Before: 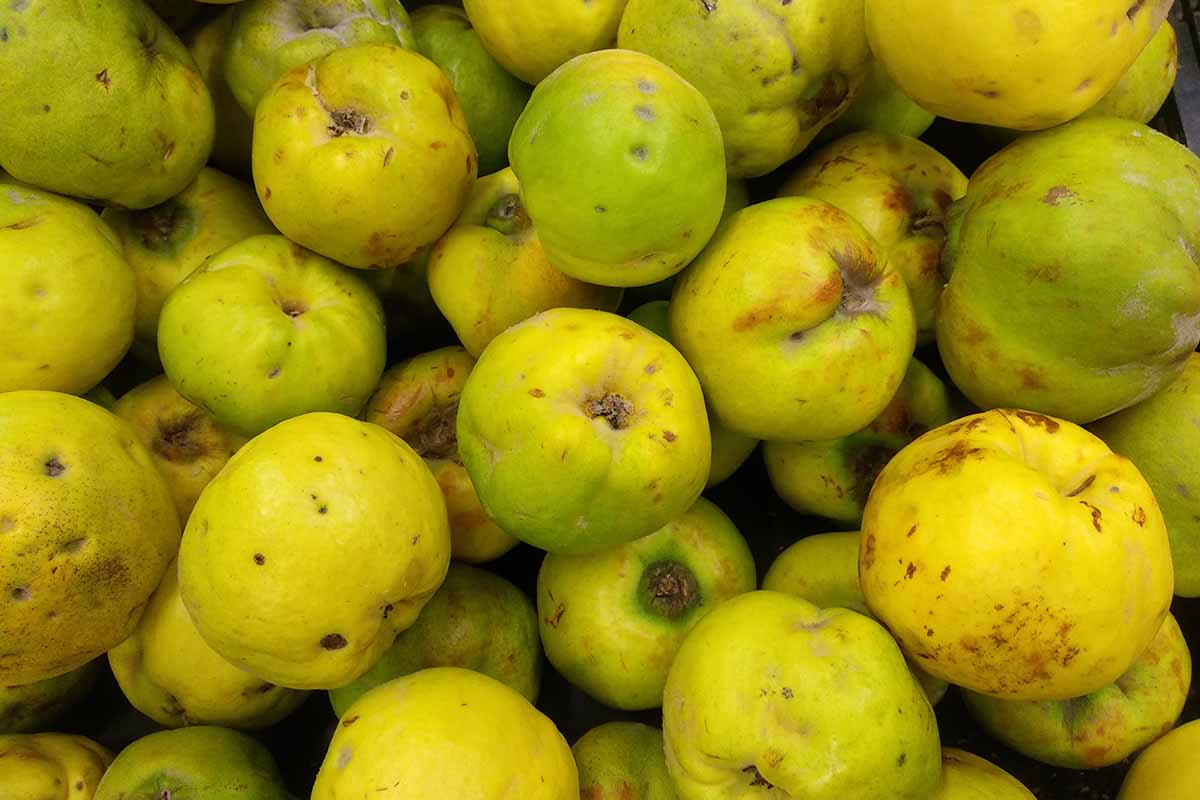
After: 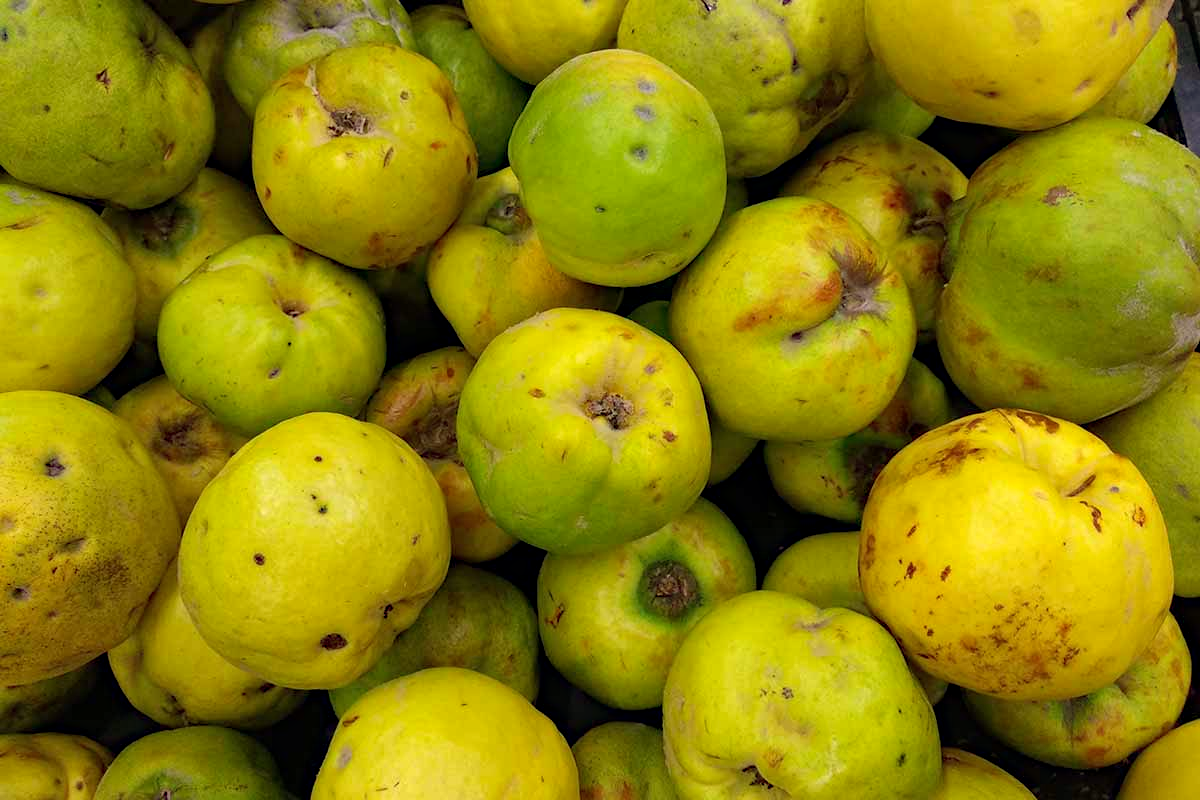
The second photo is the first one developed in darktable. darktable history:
haze removal: strength 0.278, distance 0.252, compatibility mode true, adaptive false
